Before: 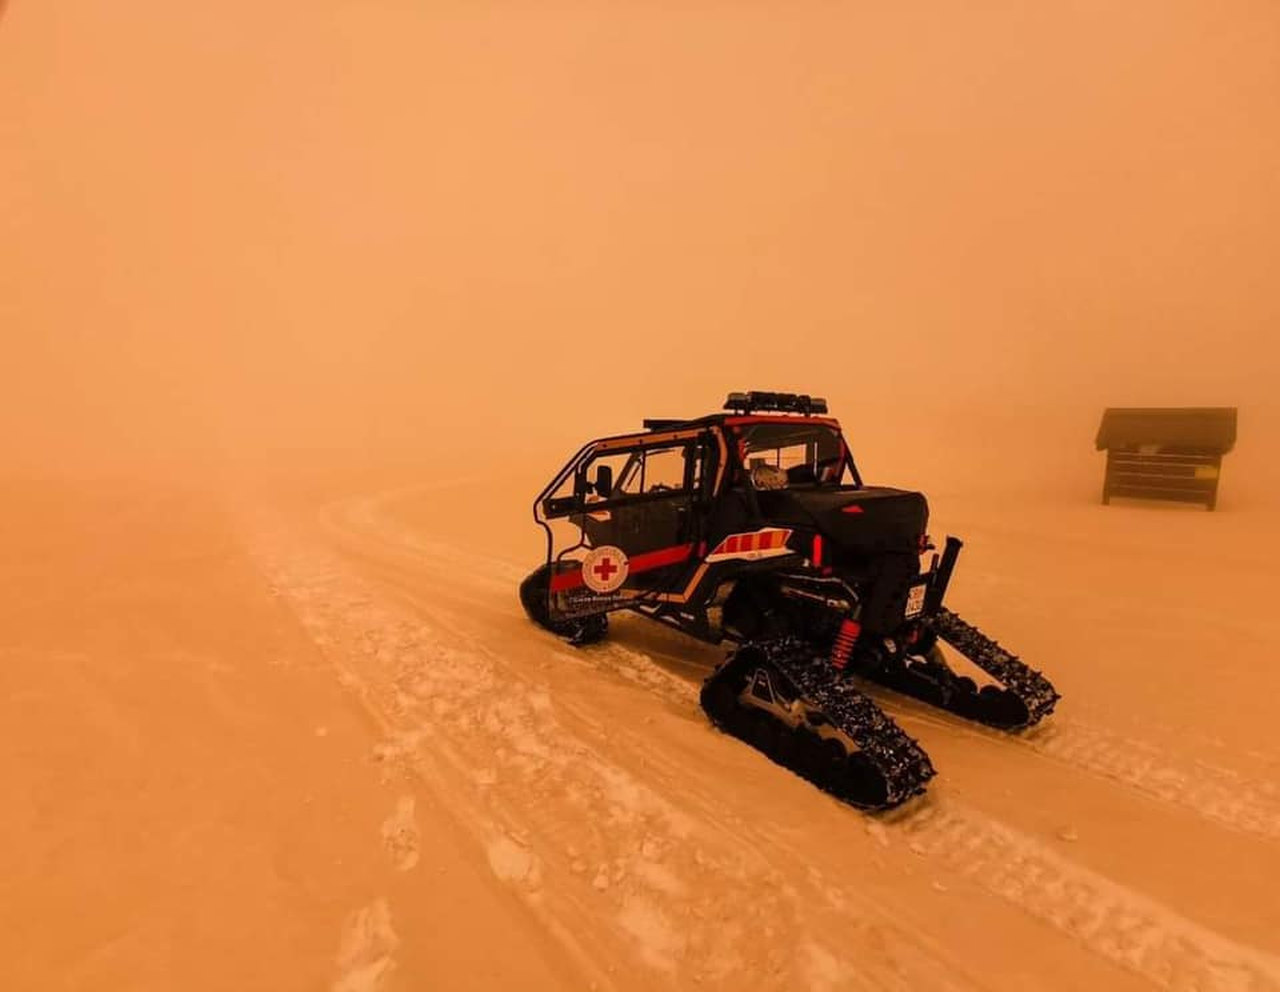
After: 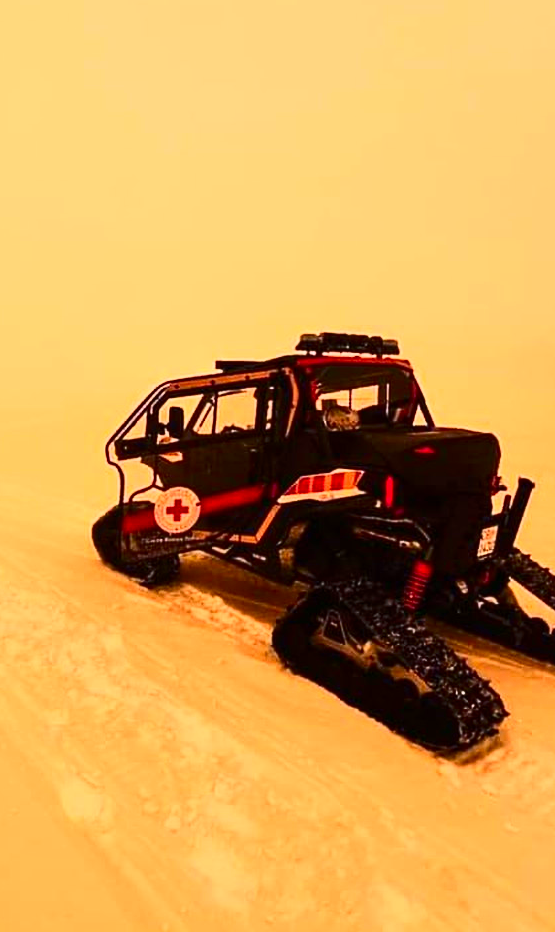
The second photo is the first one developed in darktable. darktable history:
exposure: exposure 0.493 EV, compensate highlight preservation false
crop: left 33.452%, top 6.025%, right 23.155%
tone equalizer: on, module defaults
contrast brightness saturation: contrast 0.4, brightness 0.1, saturation 0.21
